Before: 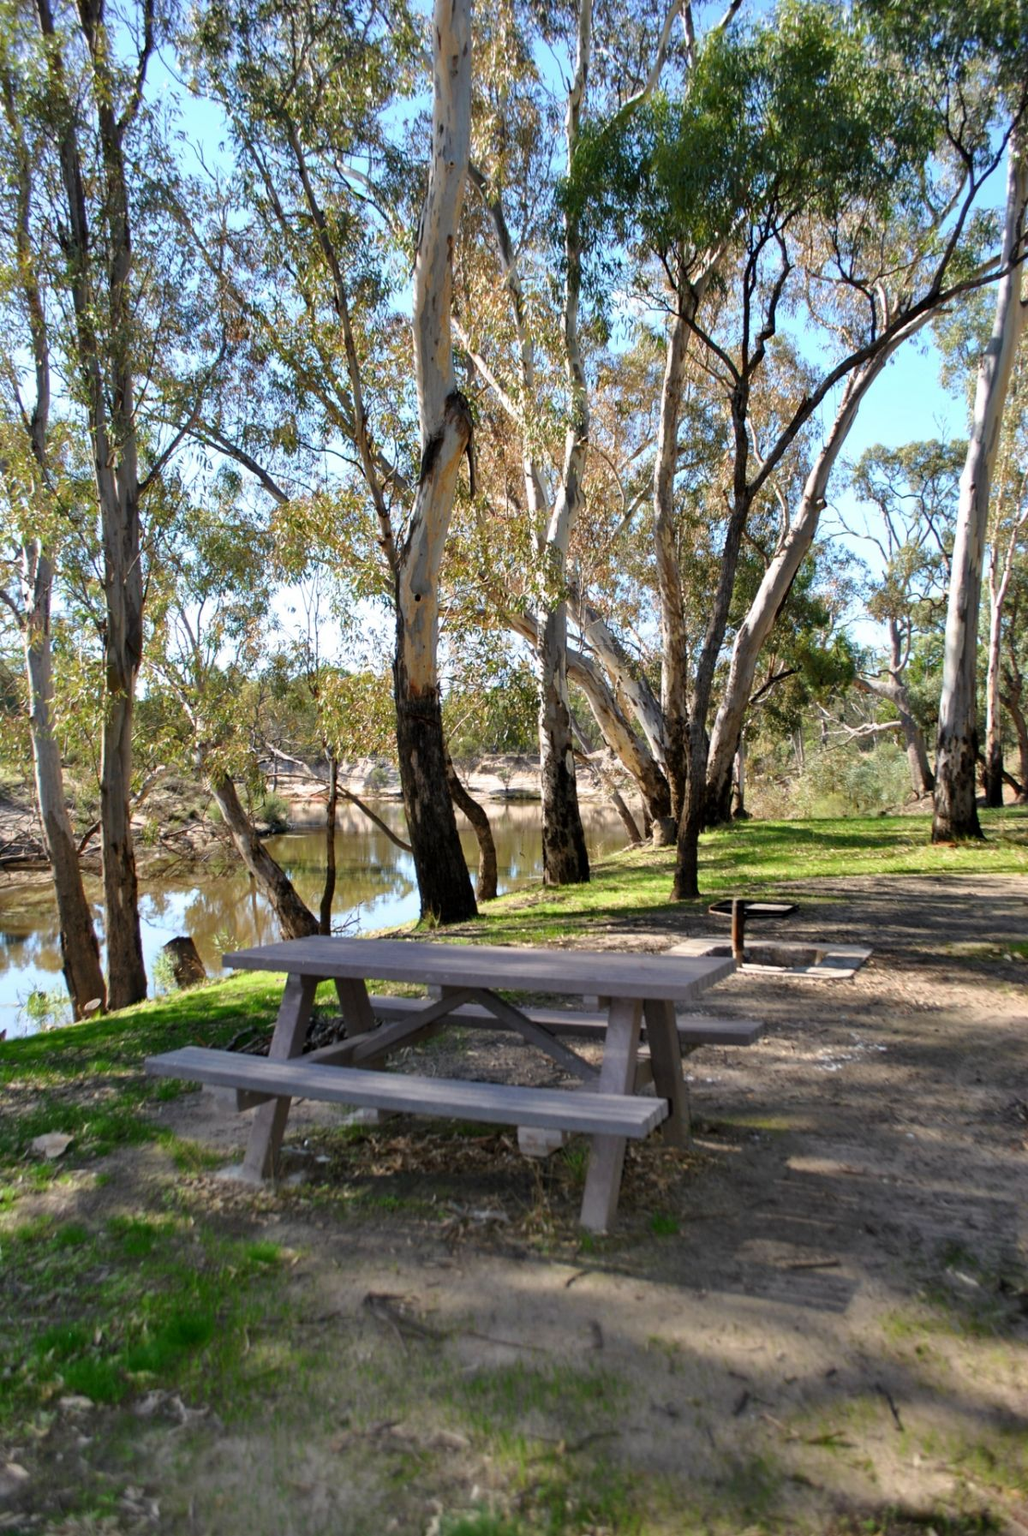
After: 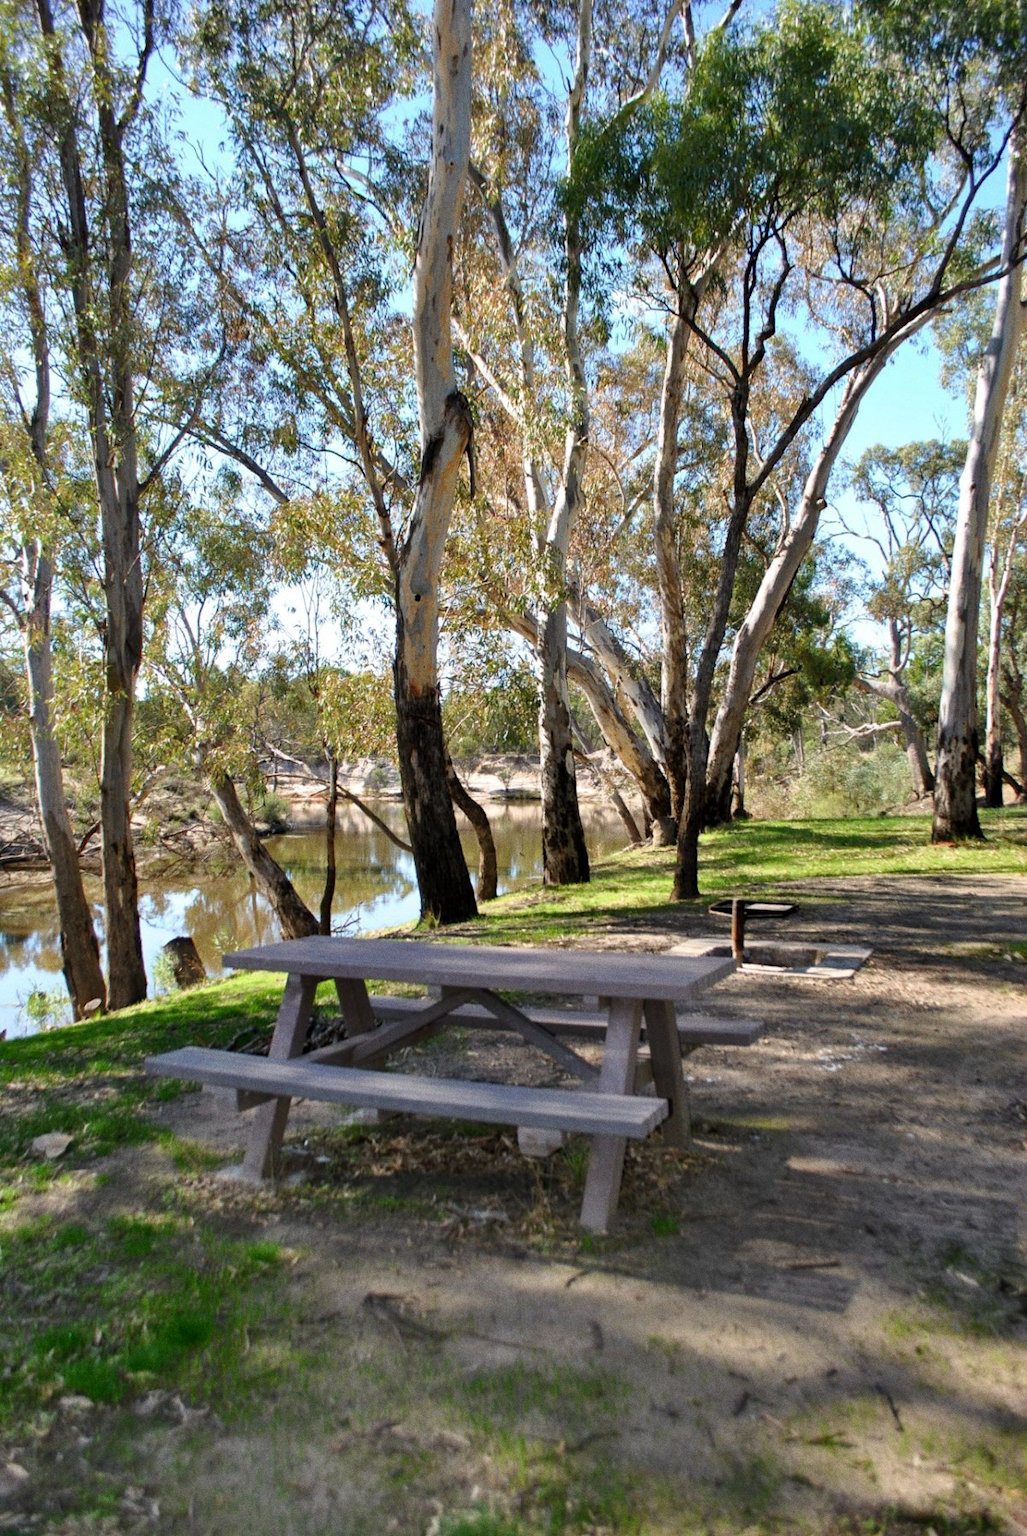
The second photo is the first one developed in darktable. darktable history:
base curve: curves: ch0 [(0, 0) (0.283, 0.295) (1, 1)], preserve colors none
grain: on, module defaults
